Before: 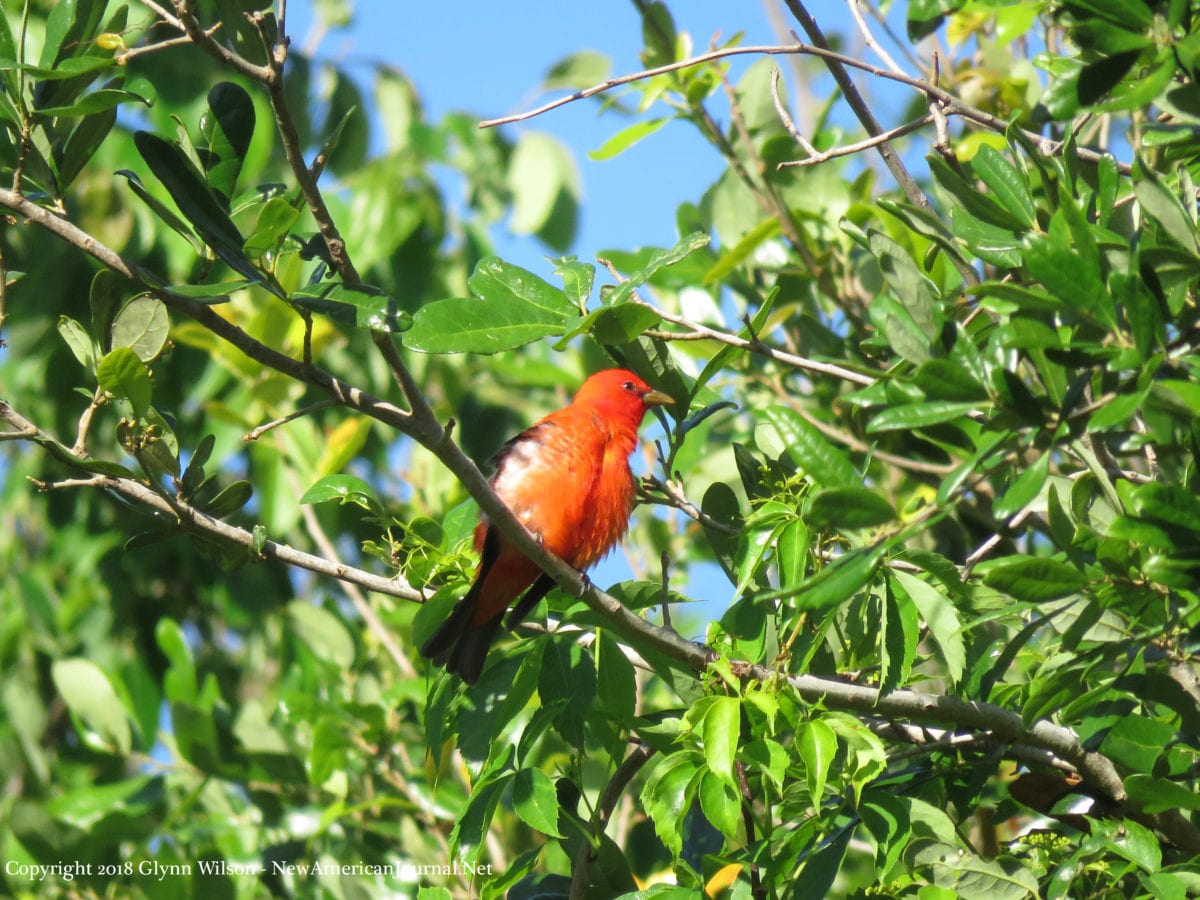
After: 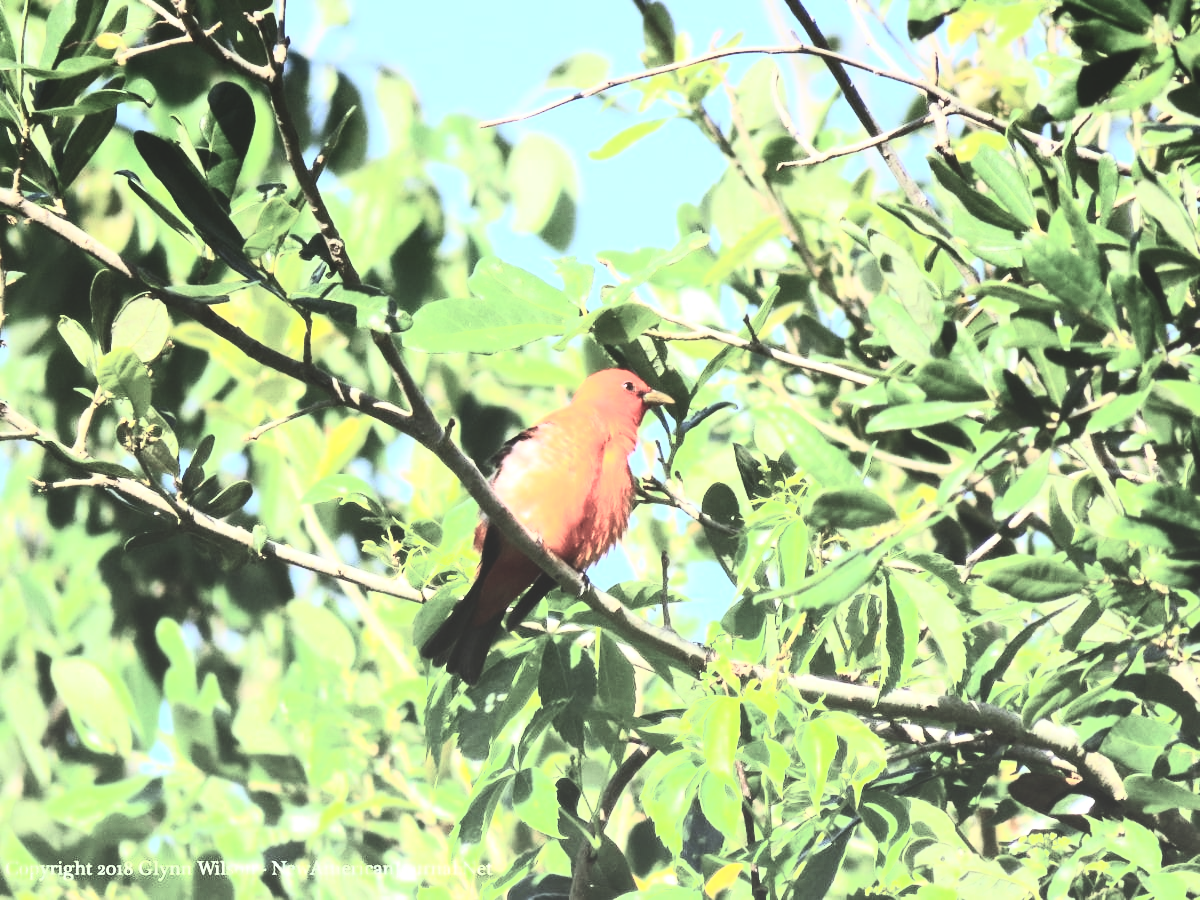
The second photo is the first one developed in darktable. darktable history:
exposure: black level correction -0.071, exposure 0.5 EV, compensate highlight preservation false
graduated density: on, module defaults
contrast brightness saturation: contrast 0.93, brightness 0.2
